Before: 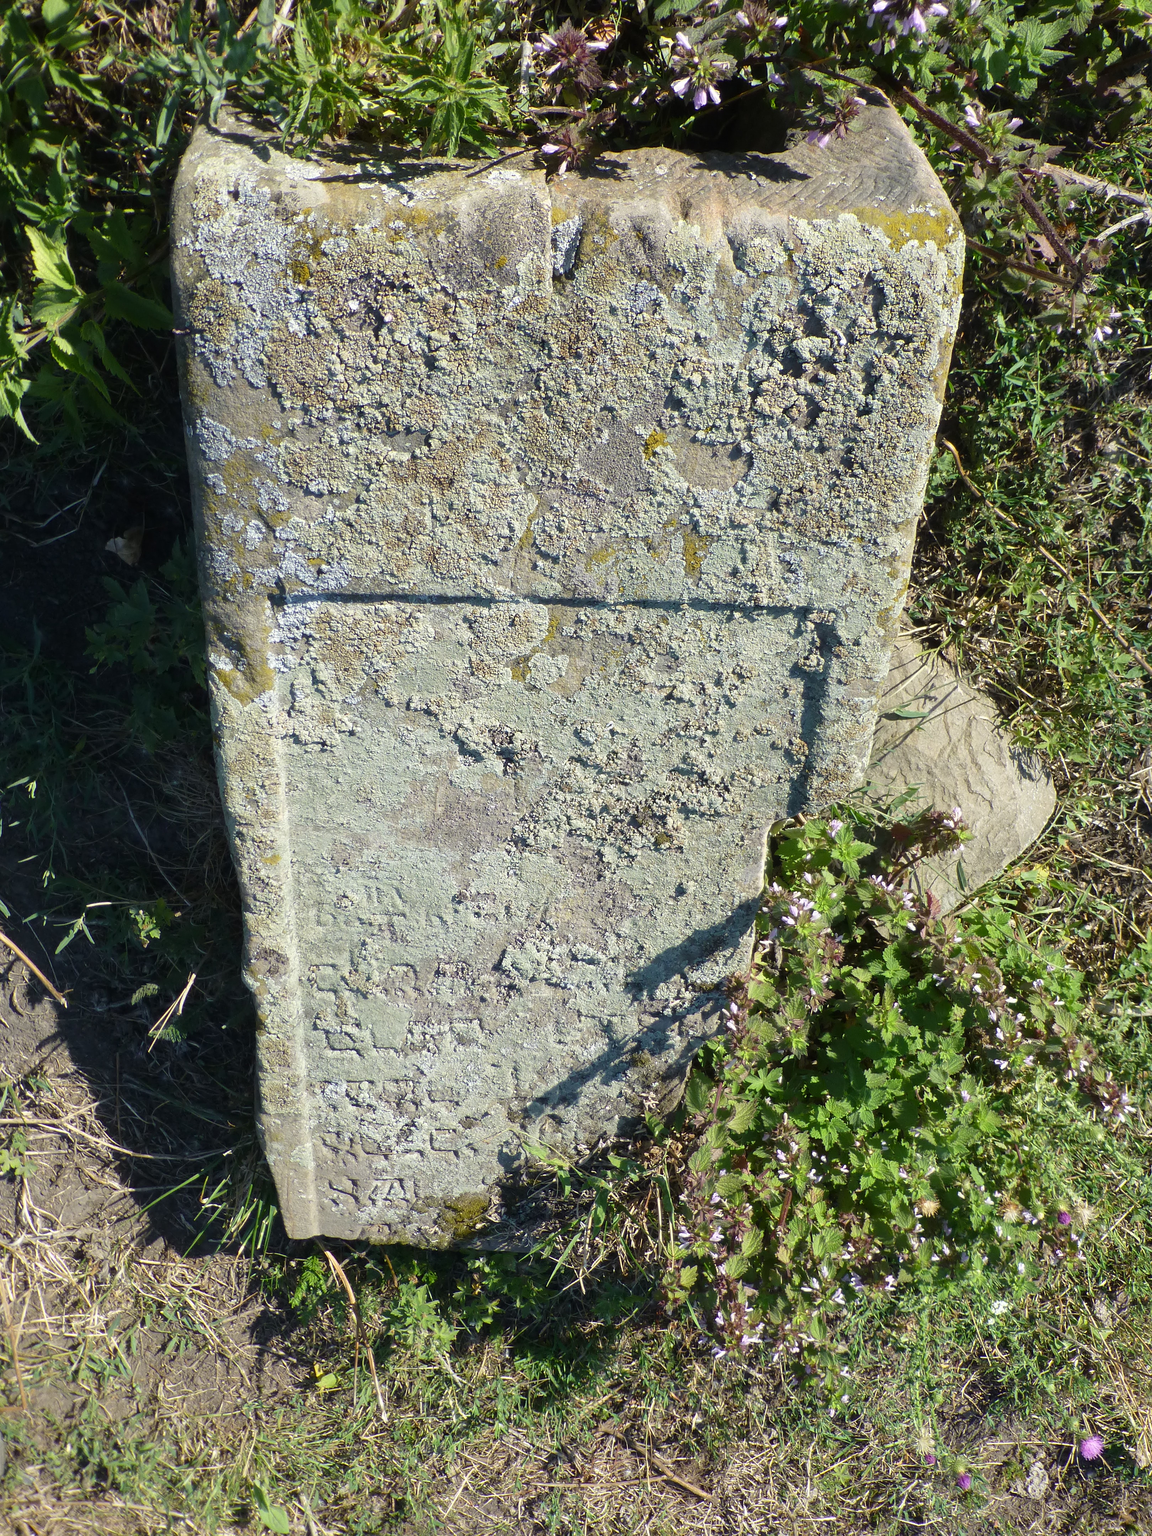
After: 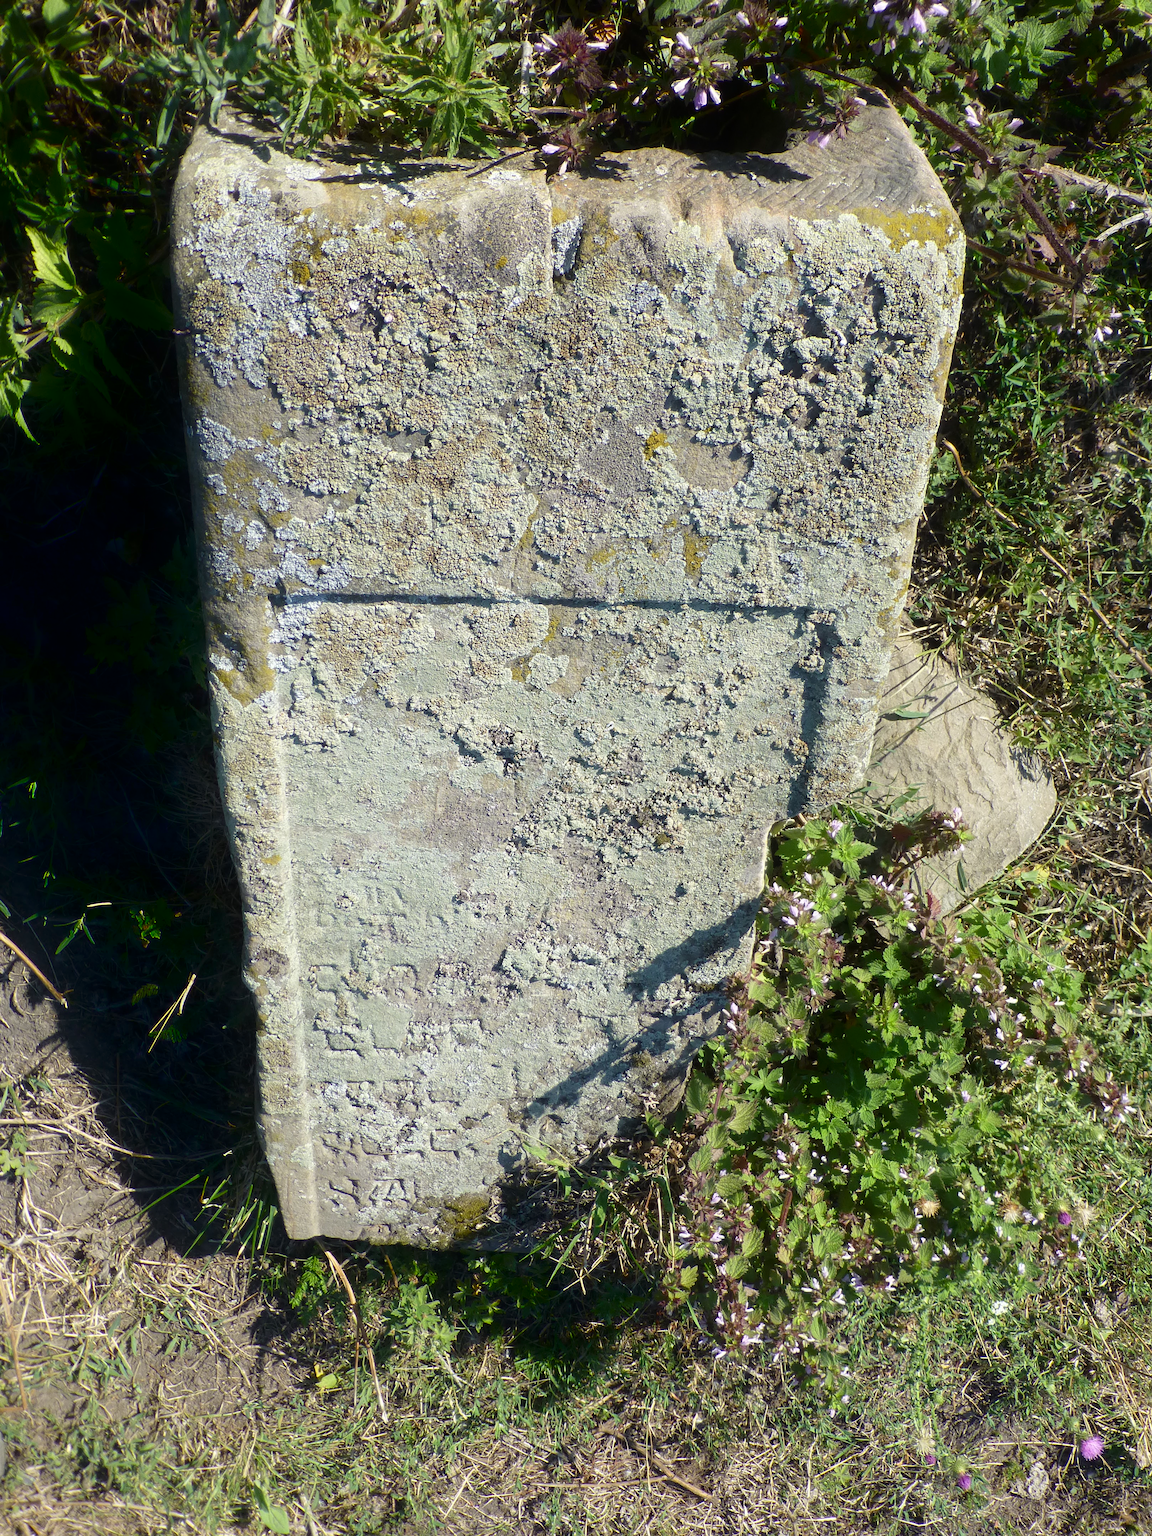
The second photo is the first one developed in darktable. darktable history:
shadows and highlights: shadows -69.4, highlights 35.36, soften with gaussian
